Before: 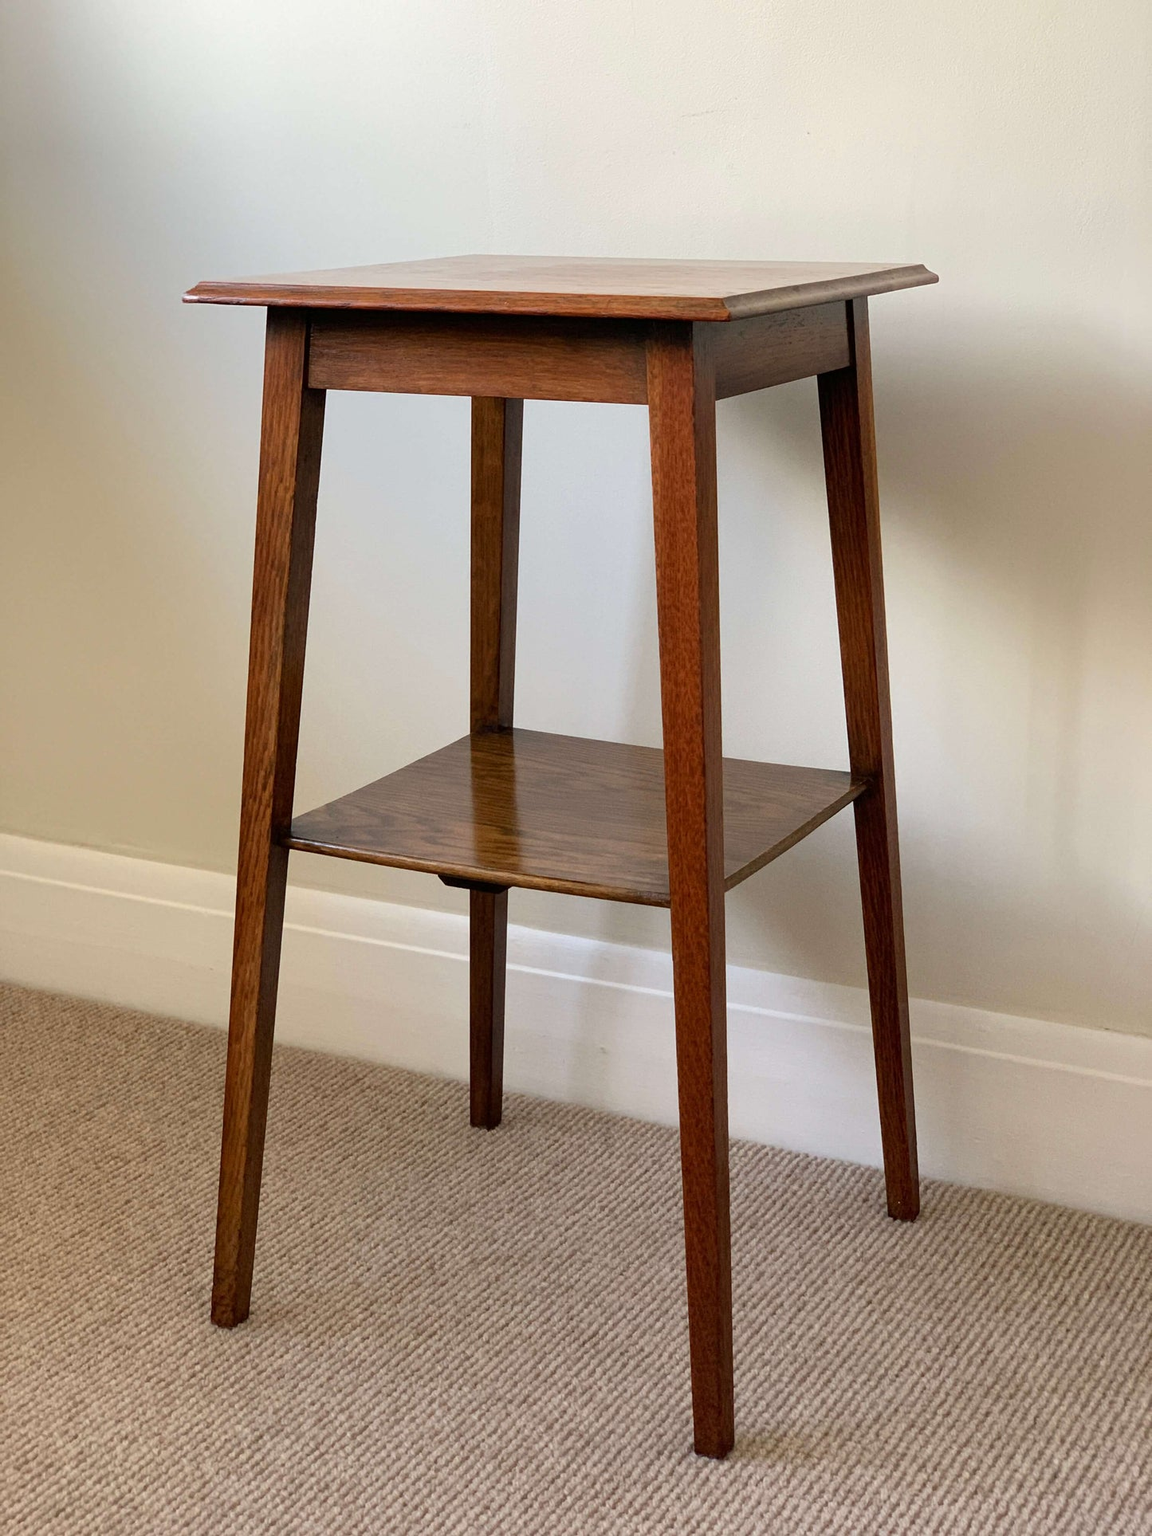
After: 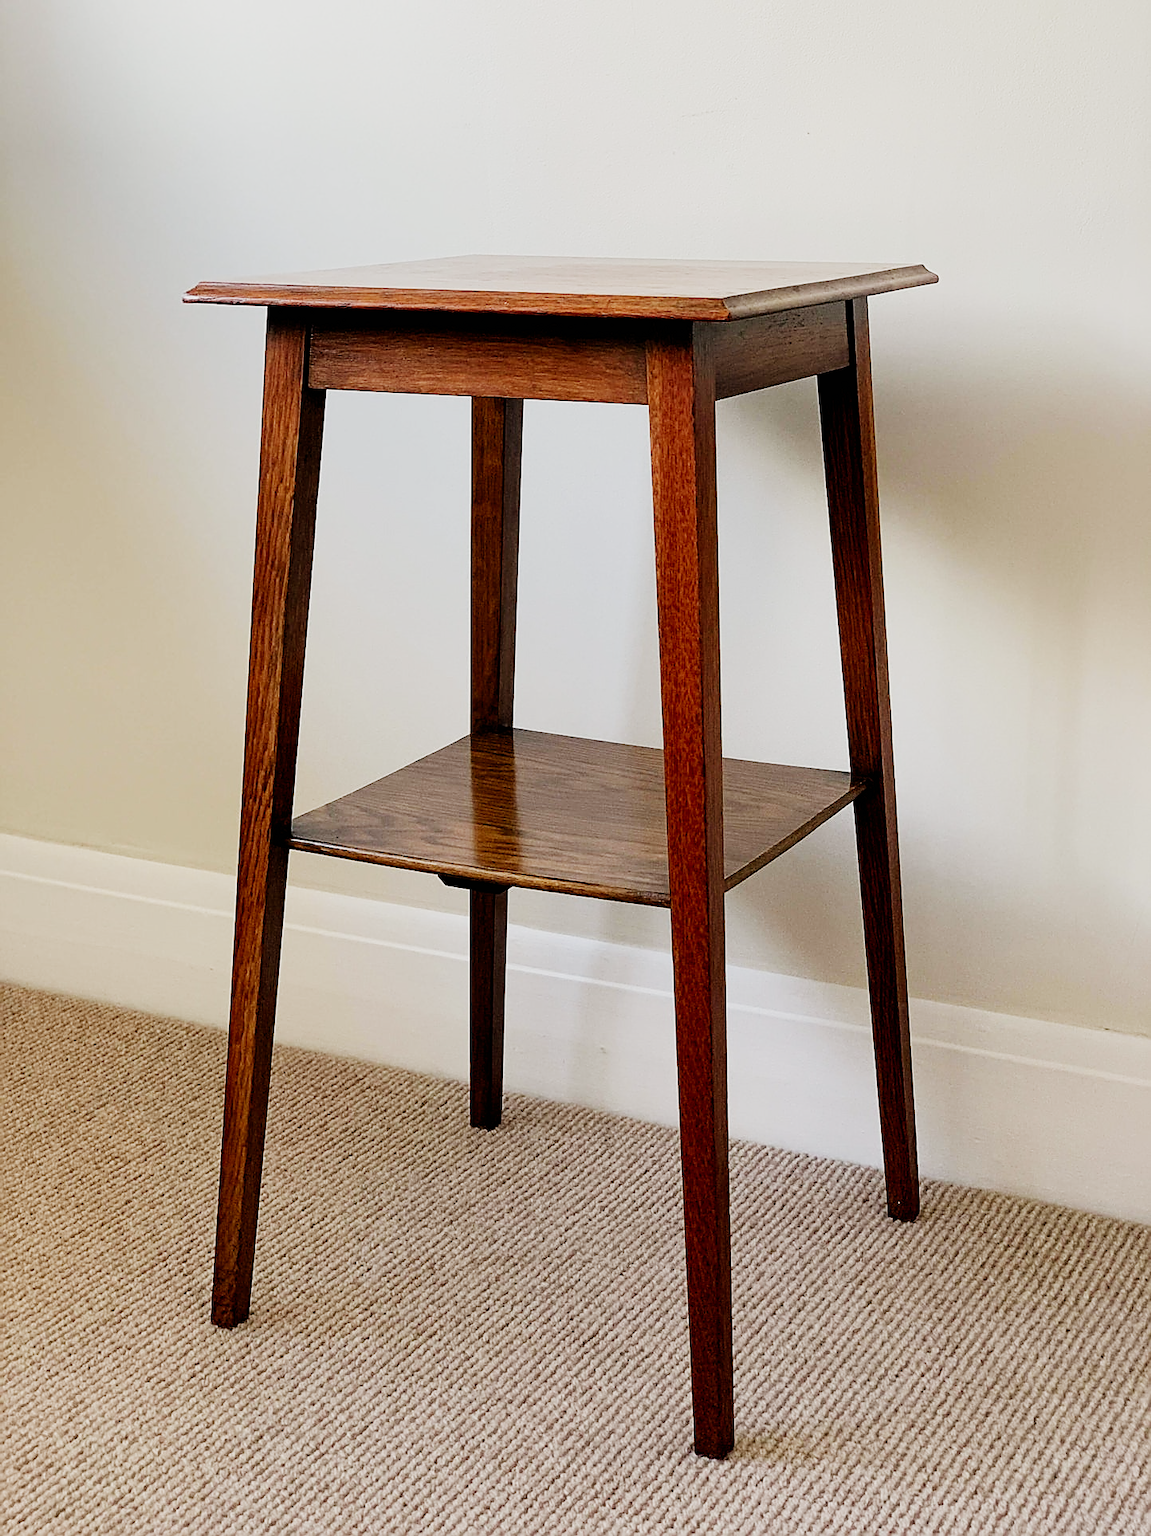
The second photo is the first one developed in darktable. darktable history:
sharpen: radius 1.4, amount 1.25, threshold 0.7
sigmoid: contrast 1.6, skew -0.2, preserve hue 0%, red attenuation 0.1, red rotation 0.035, green attenuation 0.1, green rotation -0.017, blue attenuation 0.15, blue rotation -0.052, base primaries Rec2020
exposure: black level correction 0.003, exposure 0.383 EV, compensate highlight preservation false
